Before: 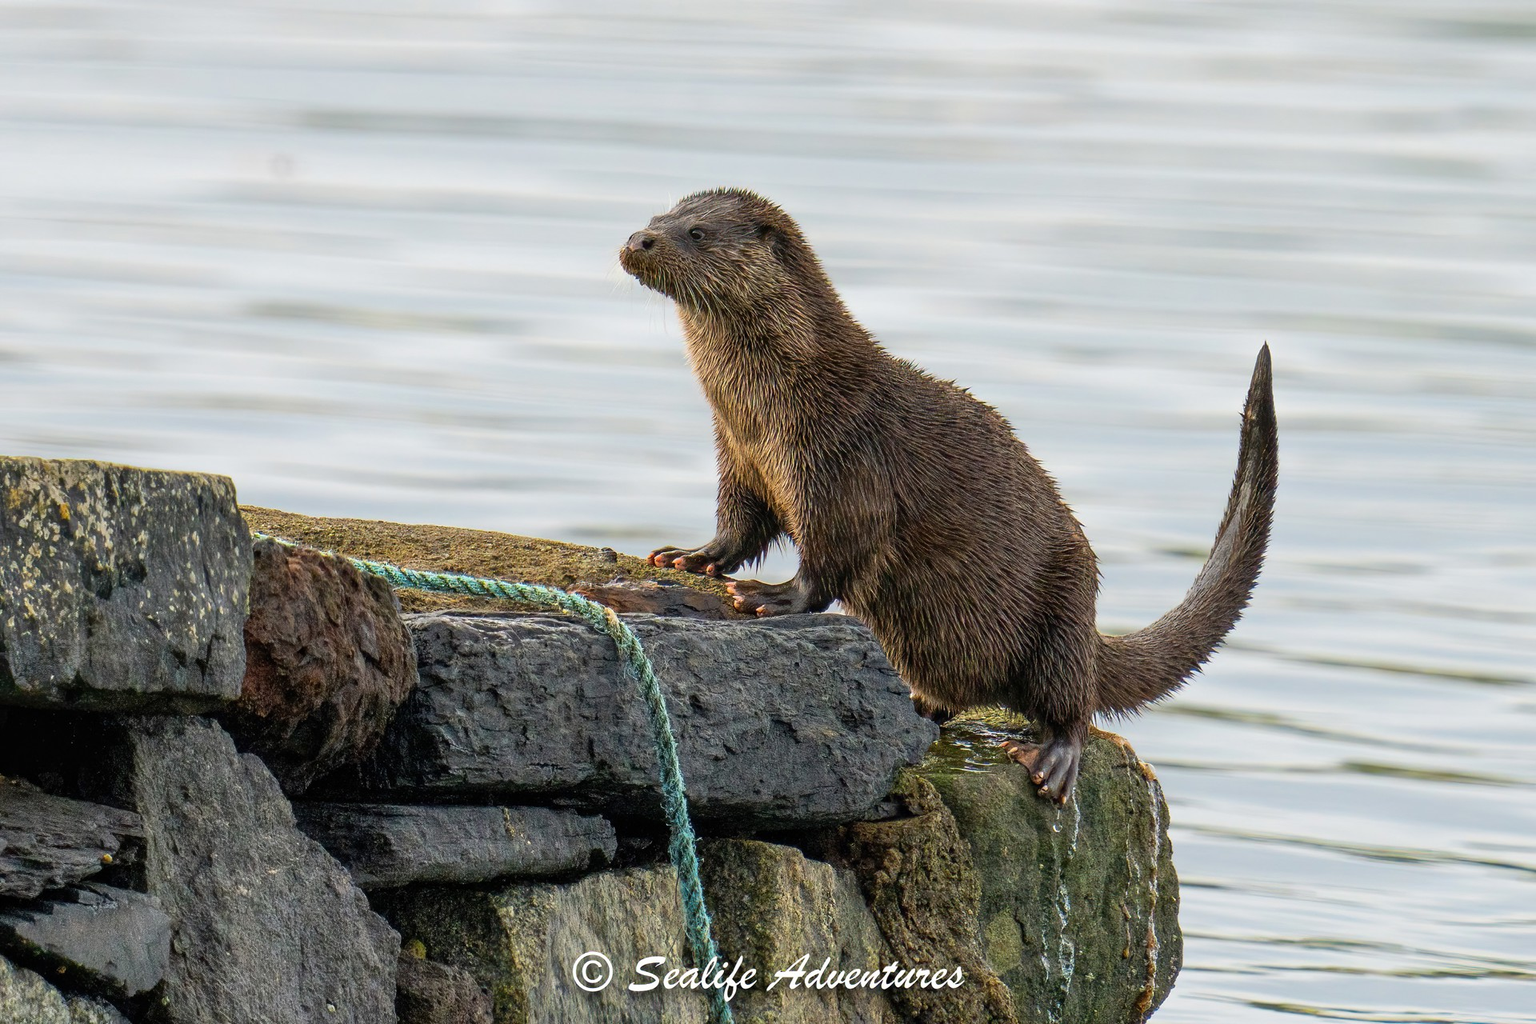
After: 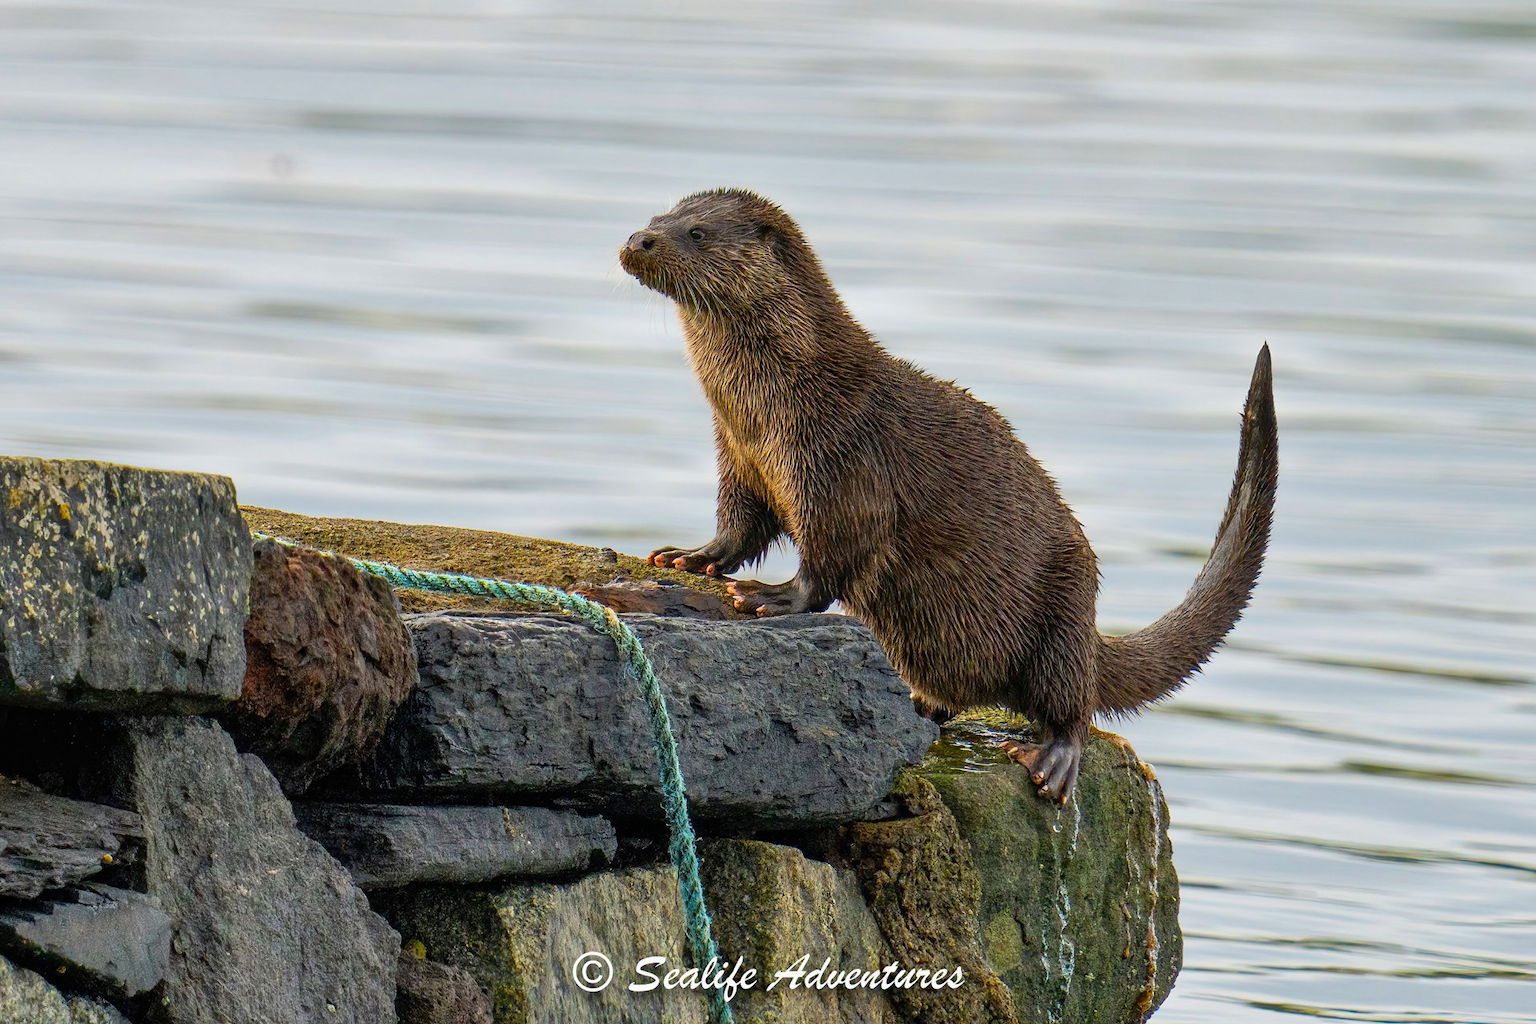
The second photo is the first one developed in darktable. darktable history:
color balance rgb: linear chroma grading › shadows -8%, linear chroma grading › global chroma 10%, perceptual saturation grading › global saturation 2%, perceptual saturation grading › highlights -2%, perceptual saturation grading › mid-tones 4%, perceptual saturation grading › shadows 8%, perceptual brilliance grading › global brilliance 2%, perceptual brilliance grading › highlights -4%, global vibrance 16%, saturation formula JzAzBz (2021)
shadows and highlights: shadows 20.91, highlights -35.45, soften with gaussian
